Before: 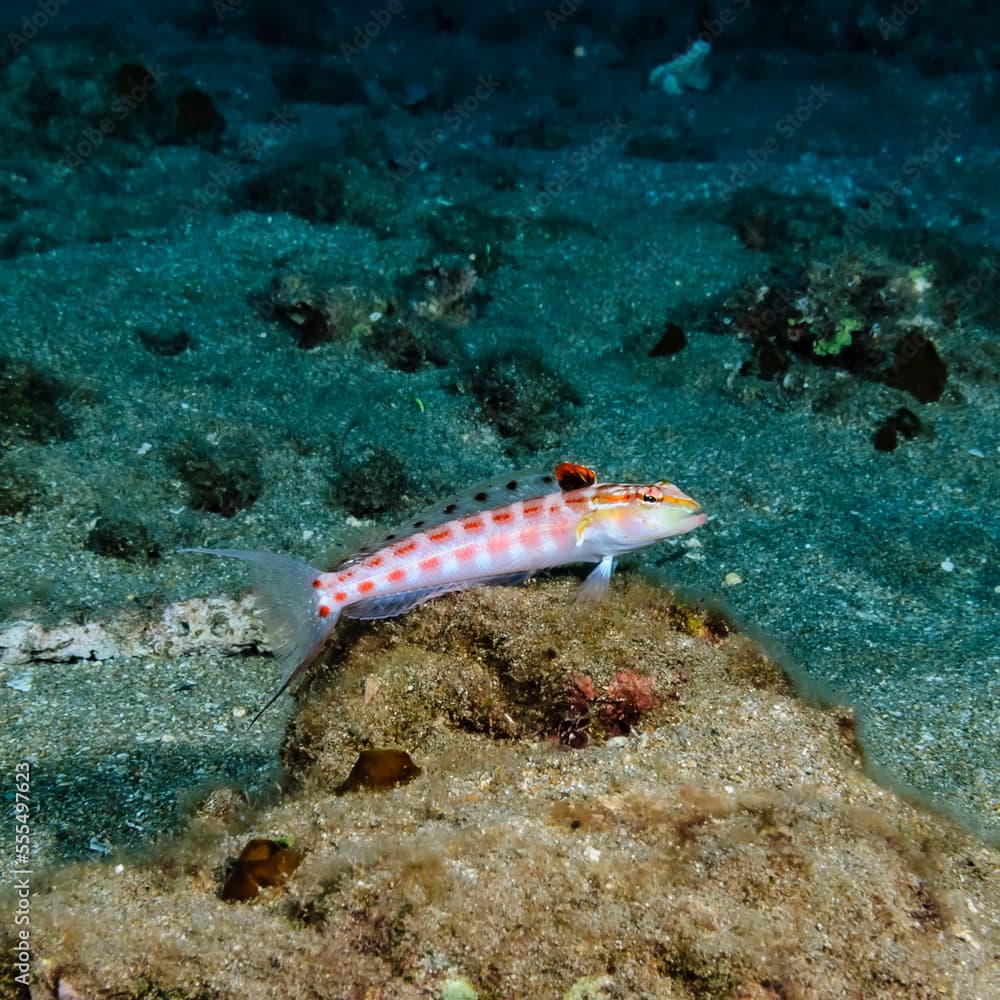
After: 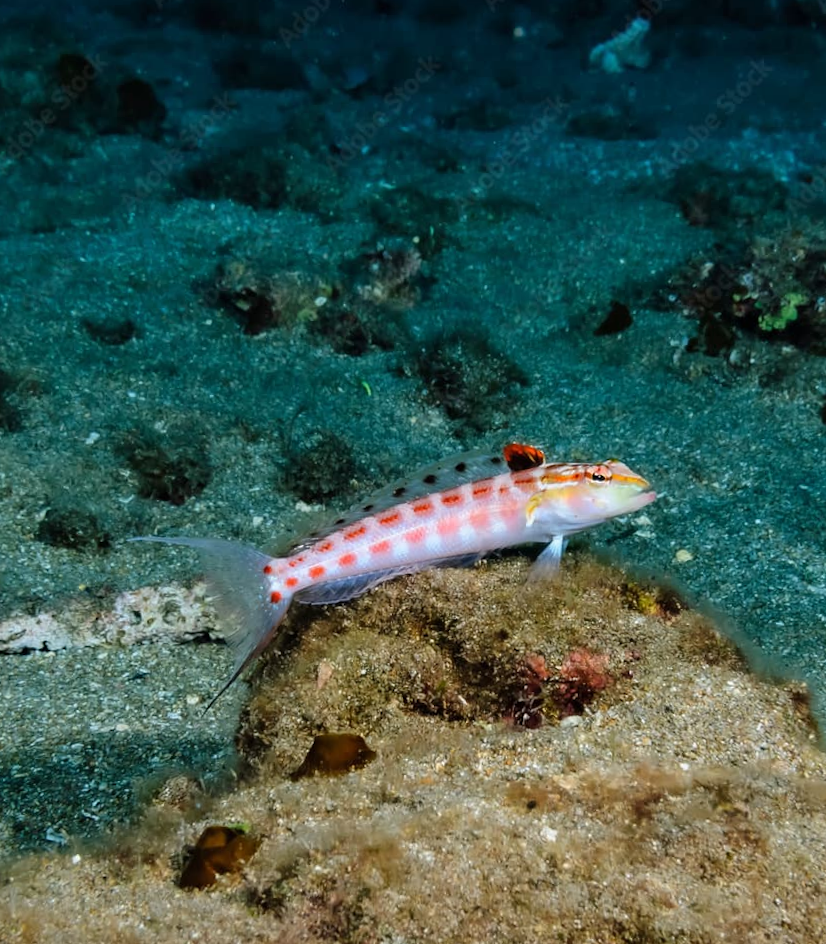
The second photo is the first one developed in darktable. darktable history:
exposure: compensate highlight preservation false
crop and rotate: angle 1.24°, left 4.142%, top 0.84%, right 11.434%, bottom 2.701%
